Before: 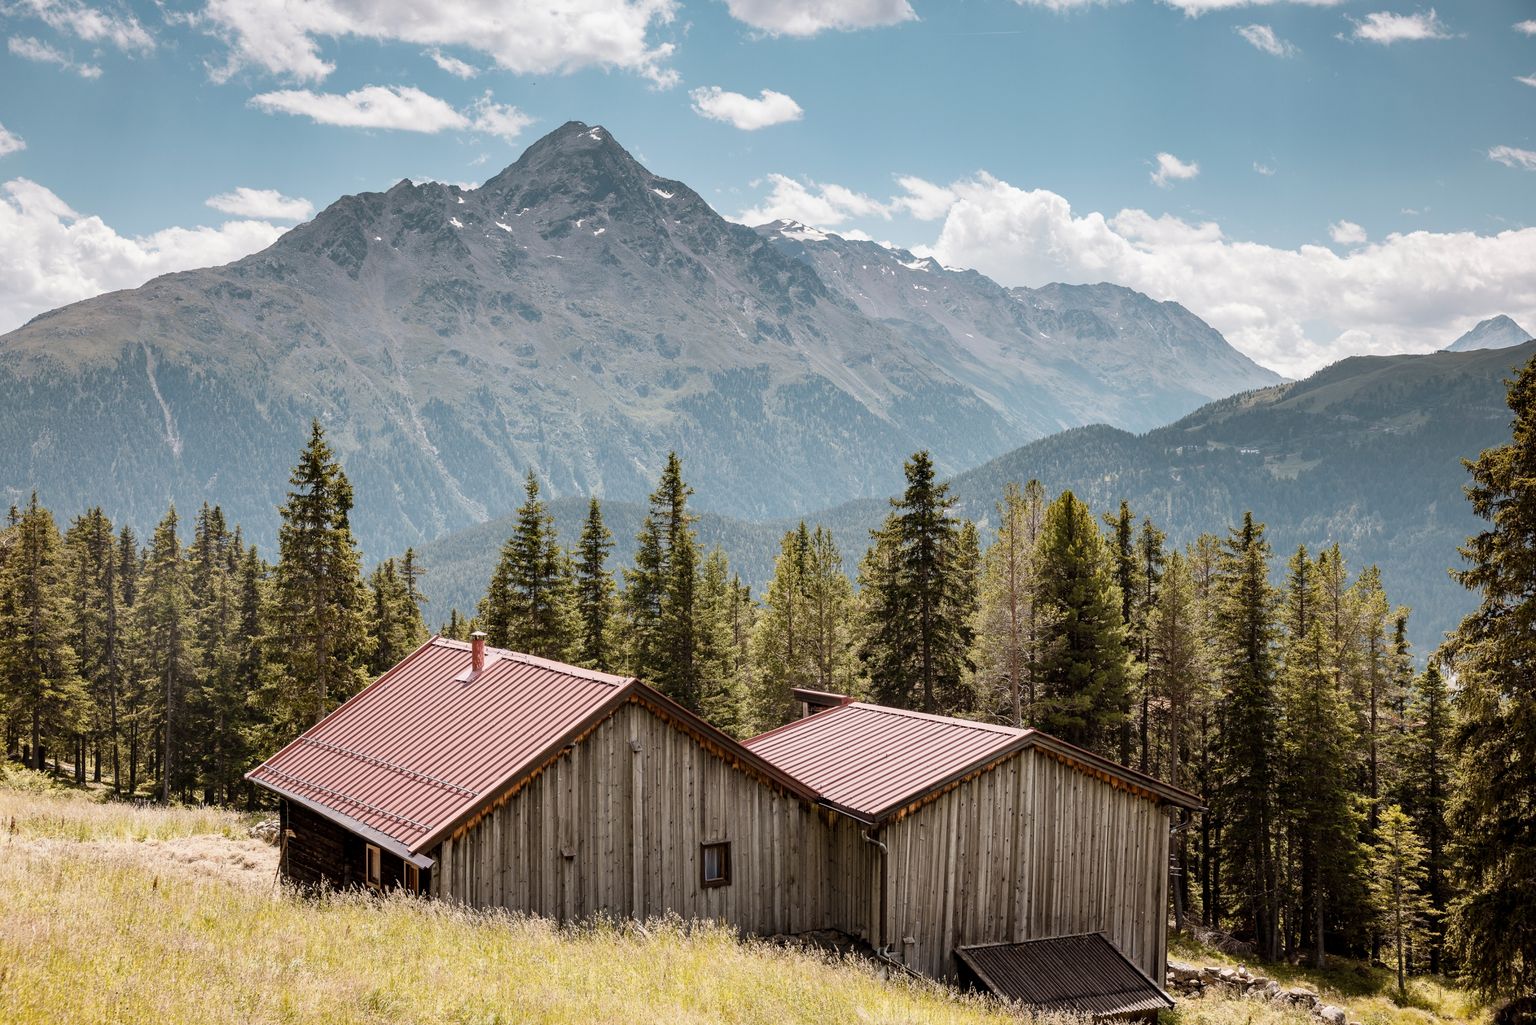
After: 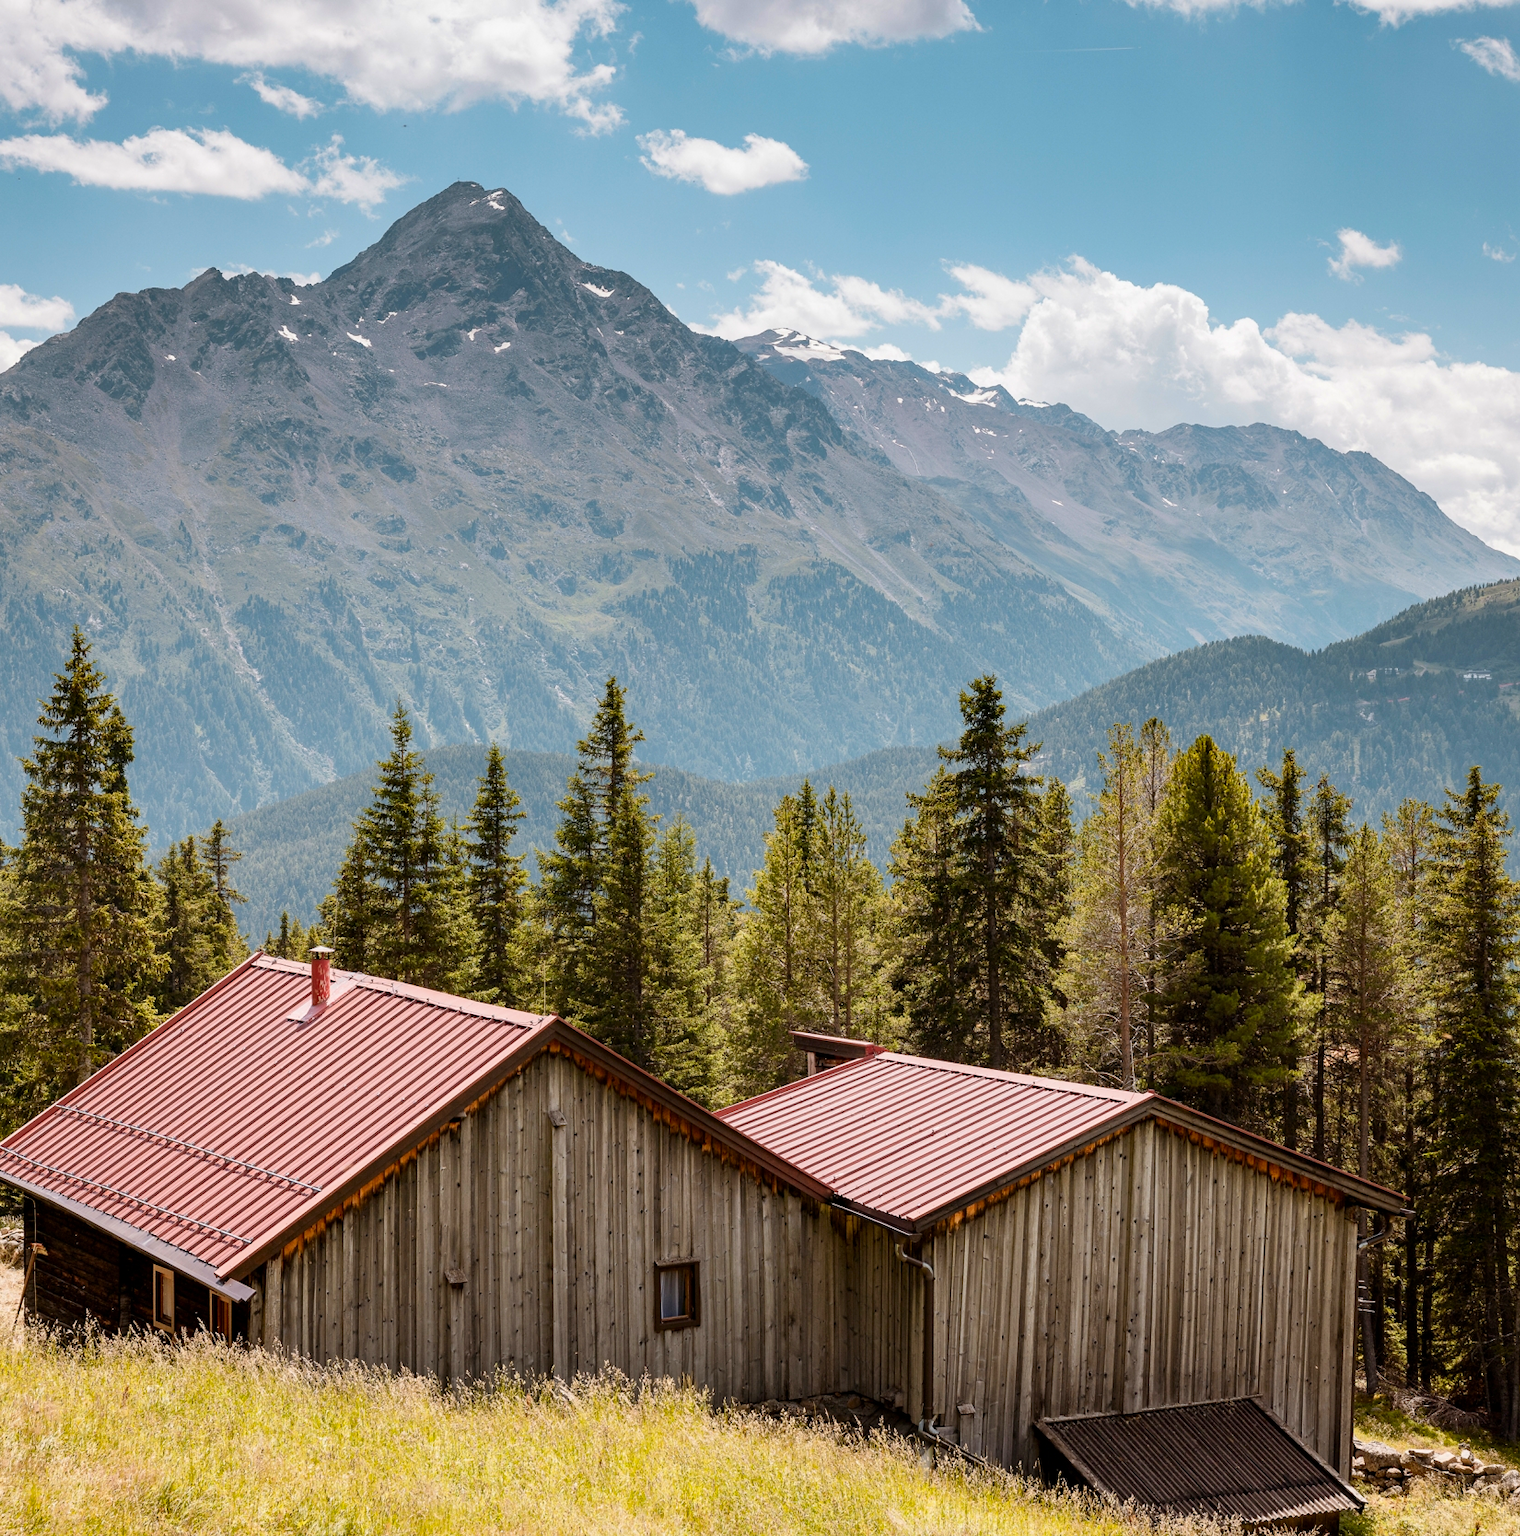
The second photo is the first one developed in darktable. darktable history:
contrast brightness saturation: brightness -0.02, saturation 0.354
crop: left 17.217%, right 16.716%
